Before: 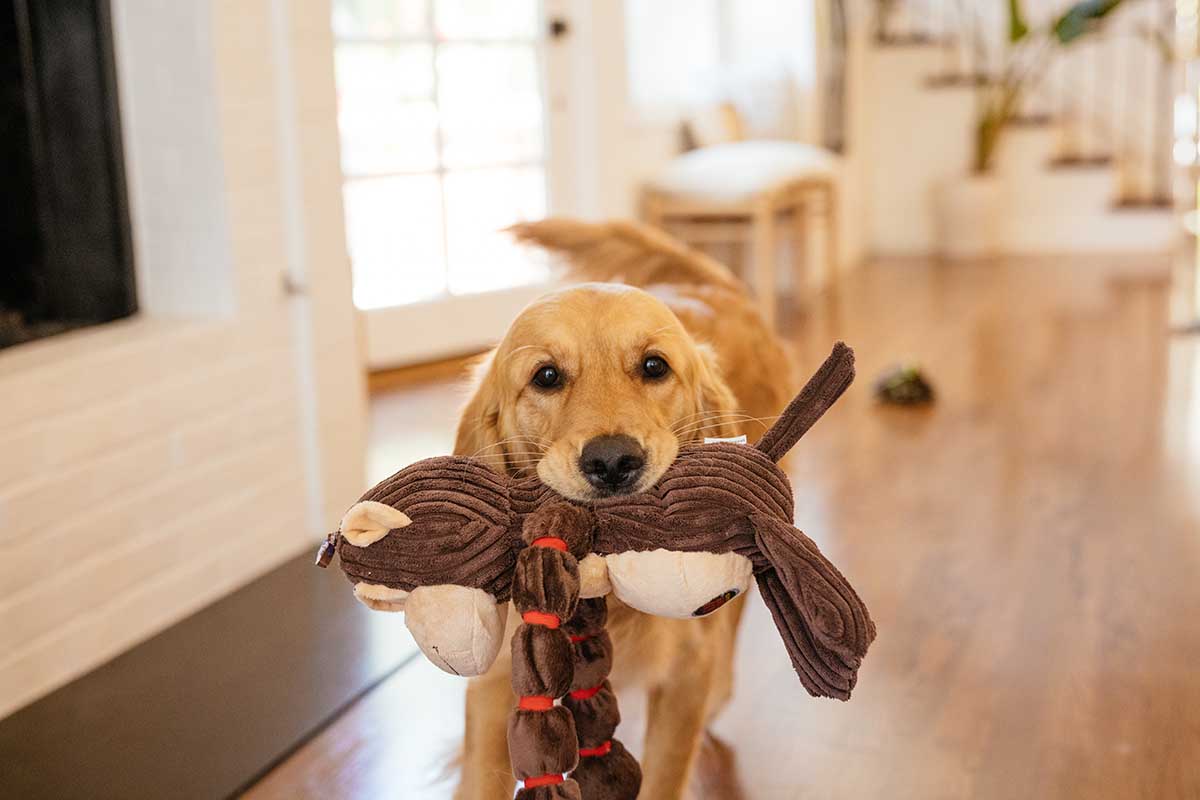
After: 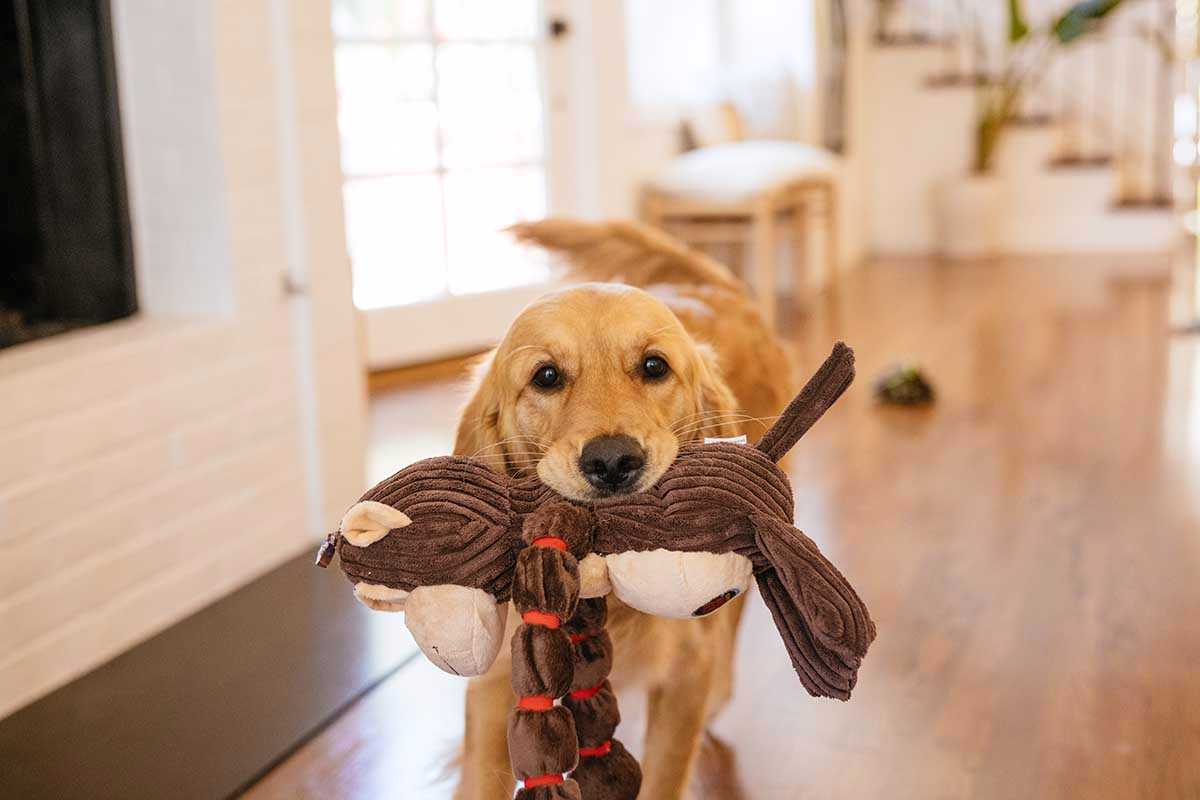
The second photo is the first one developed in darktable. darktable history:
white balance: red 1.009, blue 1.027
fill light: on, module defaults
